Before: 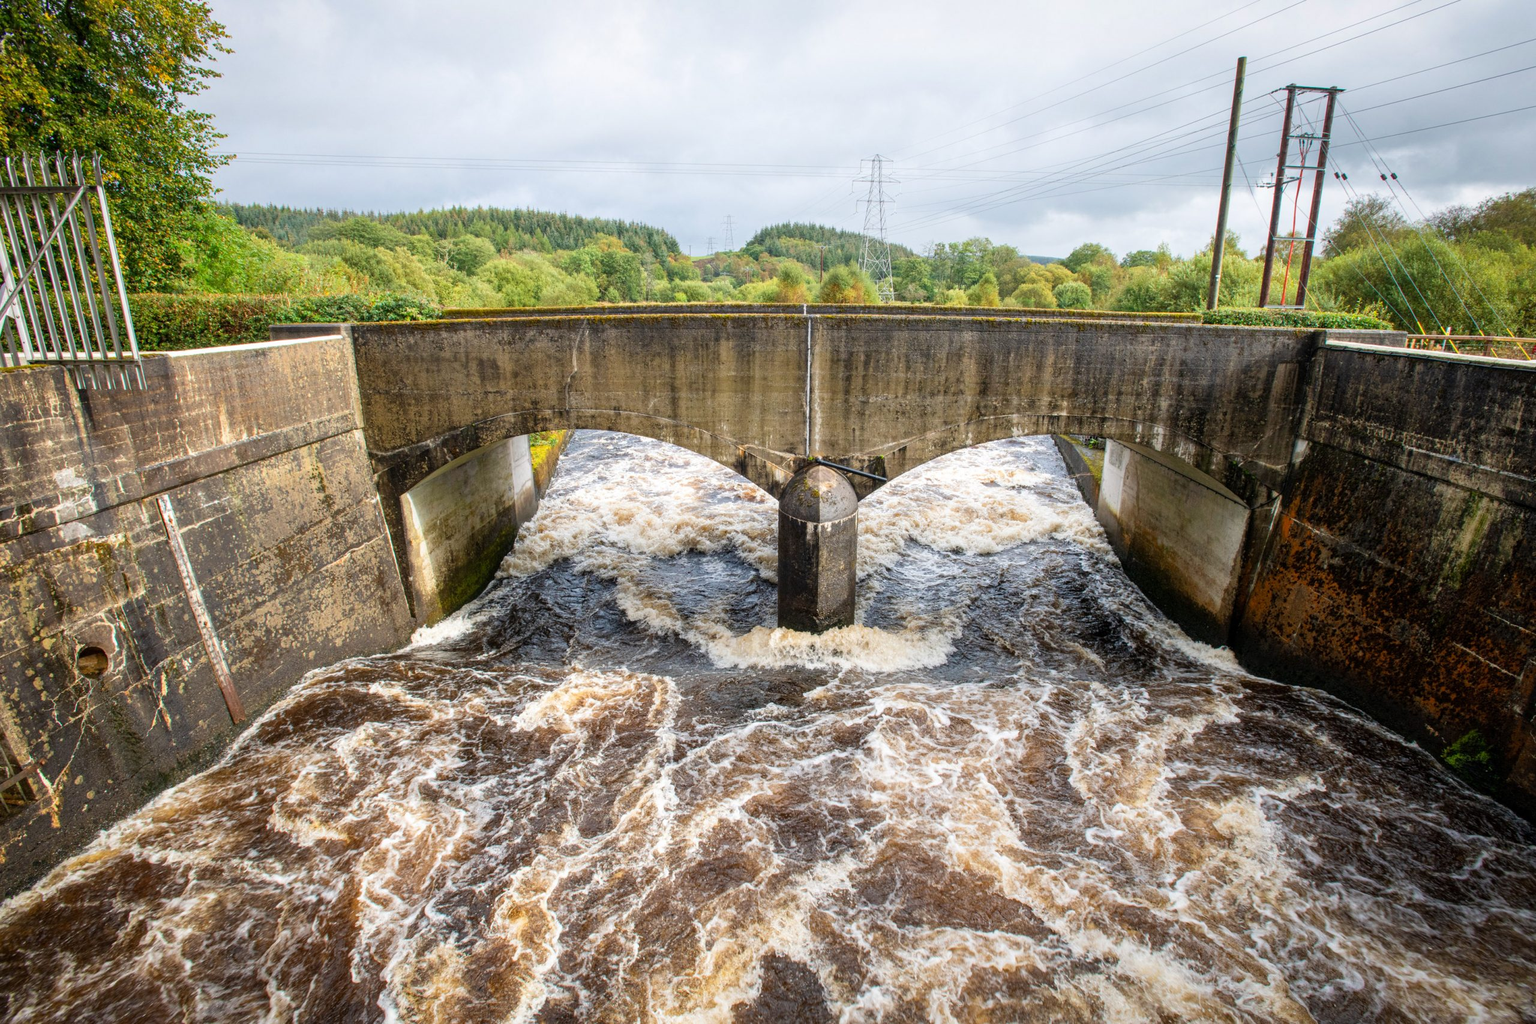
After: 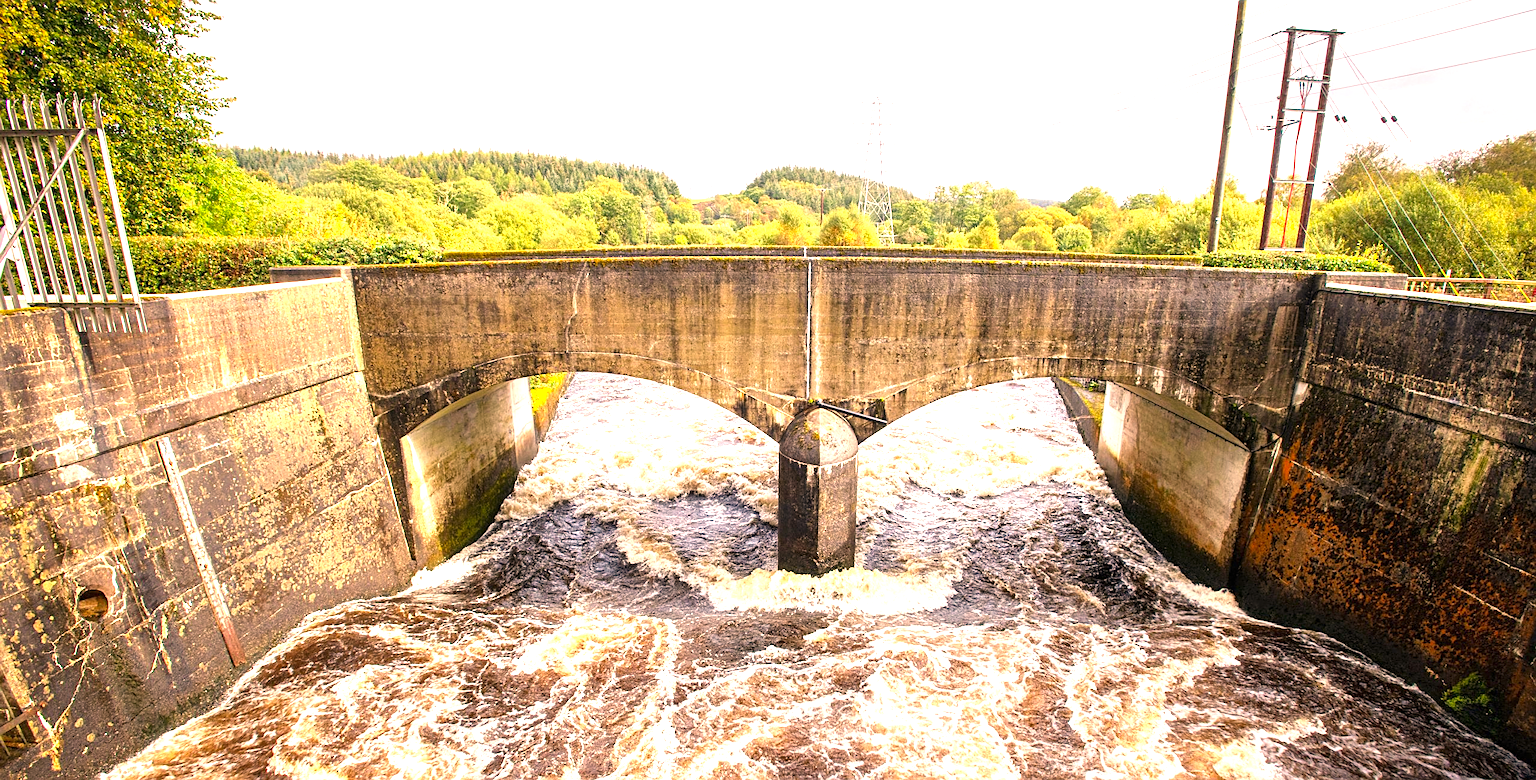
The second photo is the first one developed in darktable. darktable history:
color correction: highlights a* 17.58, highlights b* 18.36
sharpen: on, module defaults
crop: top 5.672%, bottom 18.102%
exposure: black level correction 0, exposure 1.288 EV, compensate highlight preservation false
